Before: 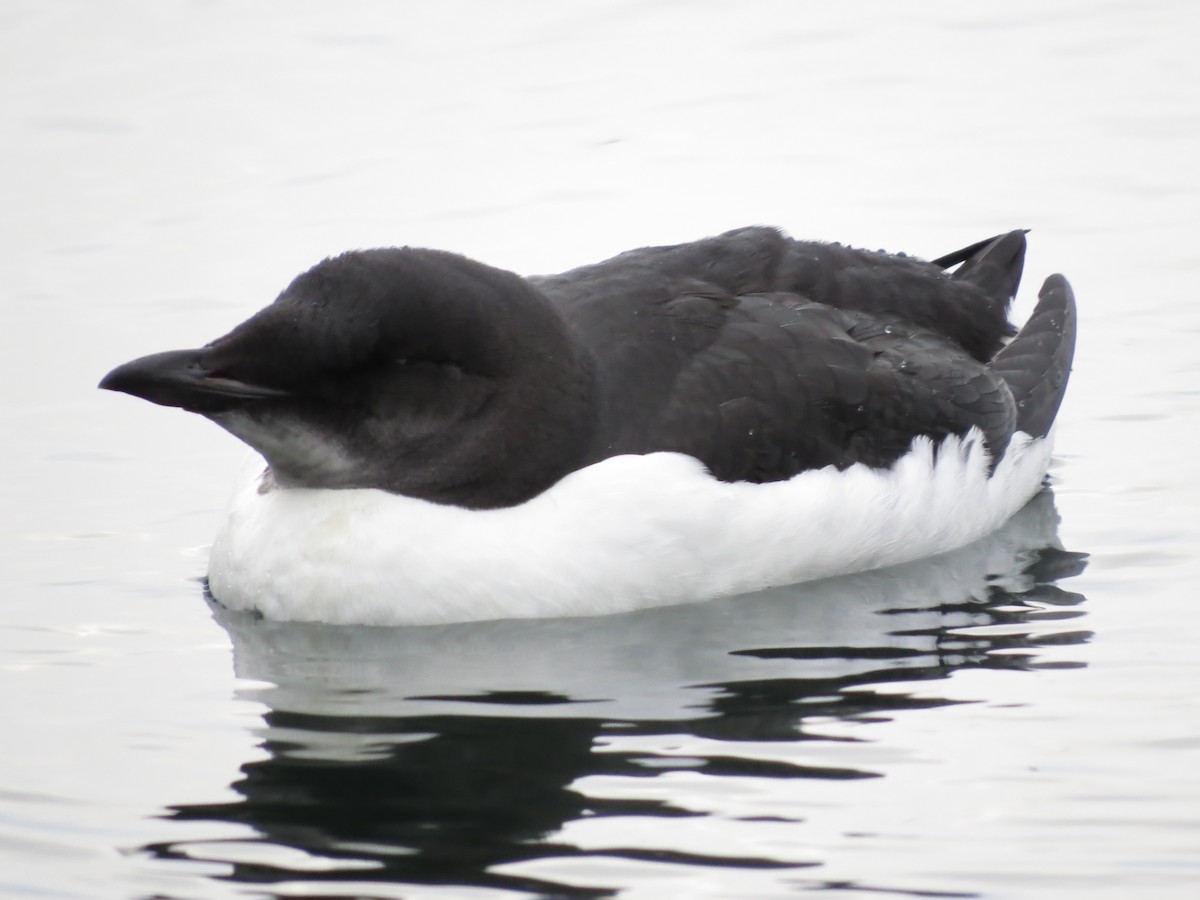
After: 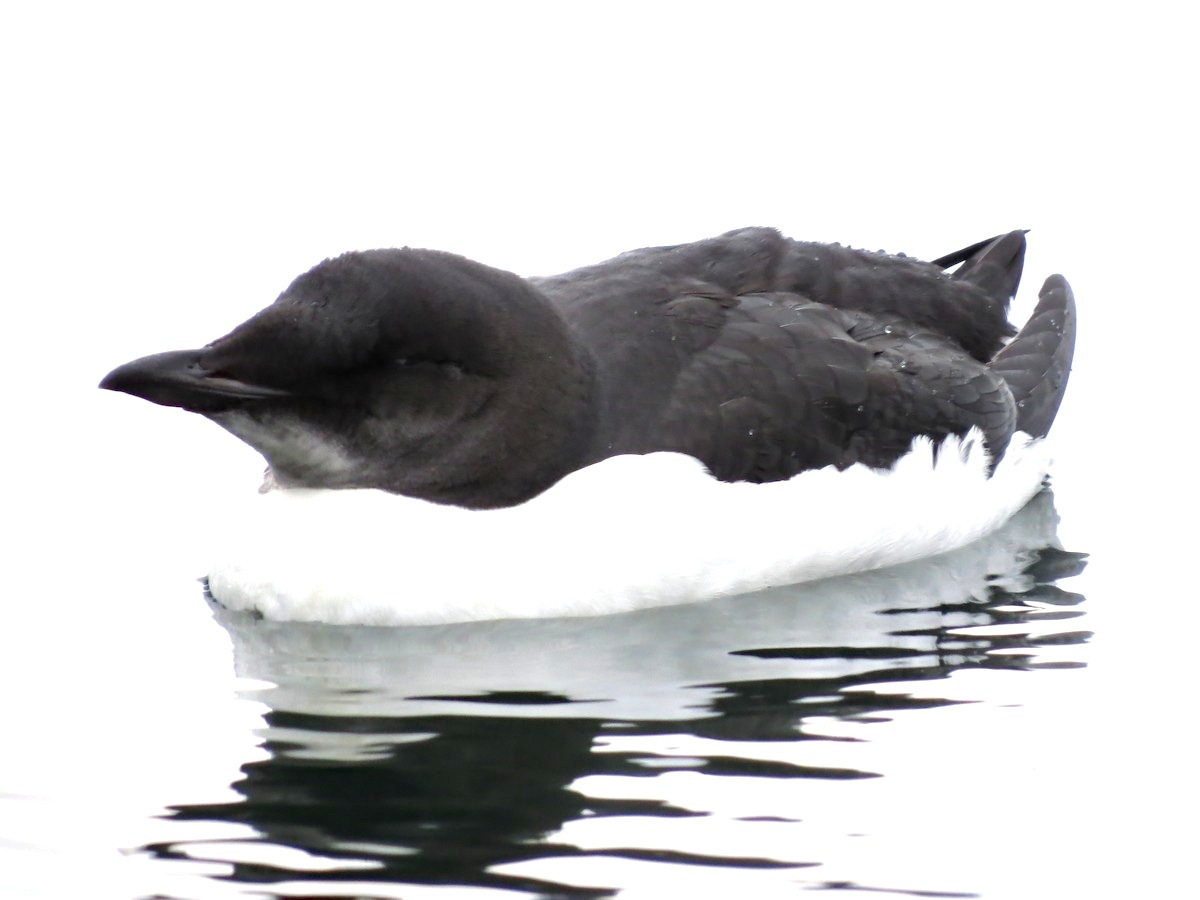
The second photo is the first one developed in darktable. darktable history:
haze removal: compatibility mode true, adaptive false
tone equalizer: edges refinement/feathering 500, mask exposure compensation -1.57 EV, preserve details no
levels: levels [0, 0.474, 0.947]
exposure: black level correction 0.001, exposure 0.499 EV, compensate exposure bias true, compensate highlight preservation false
